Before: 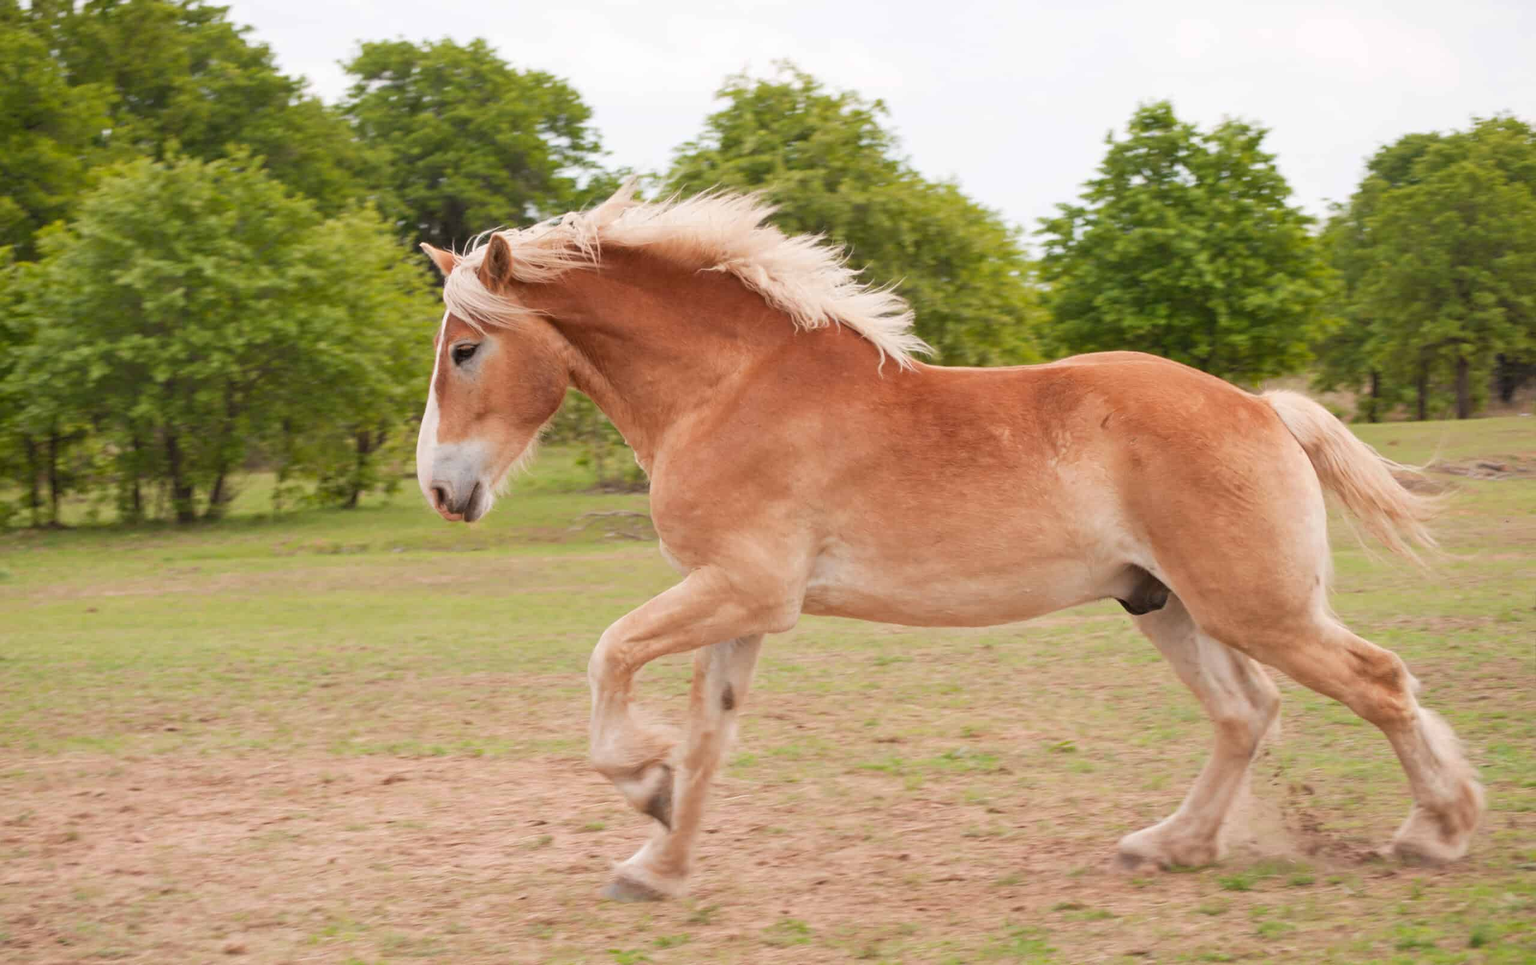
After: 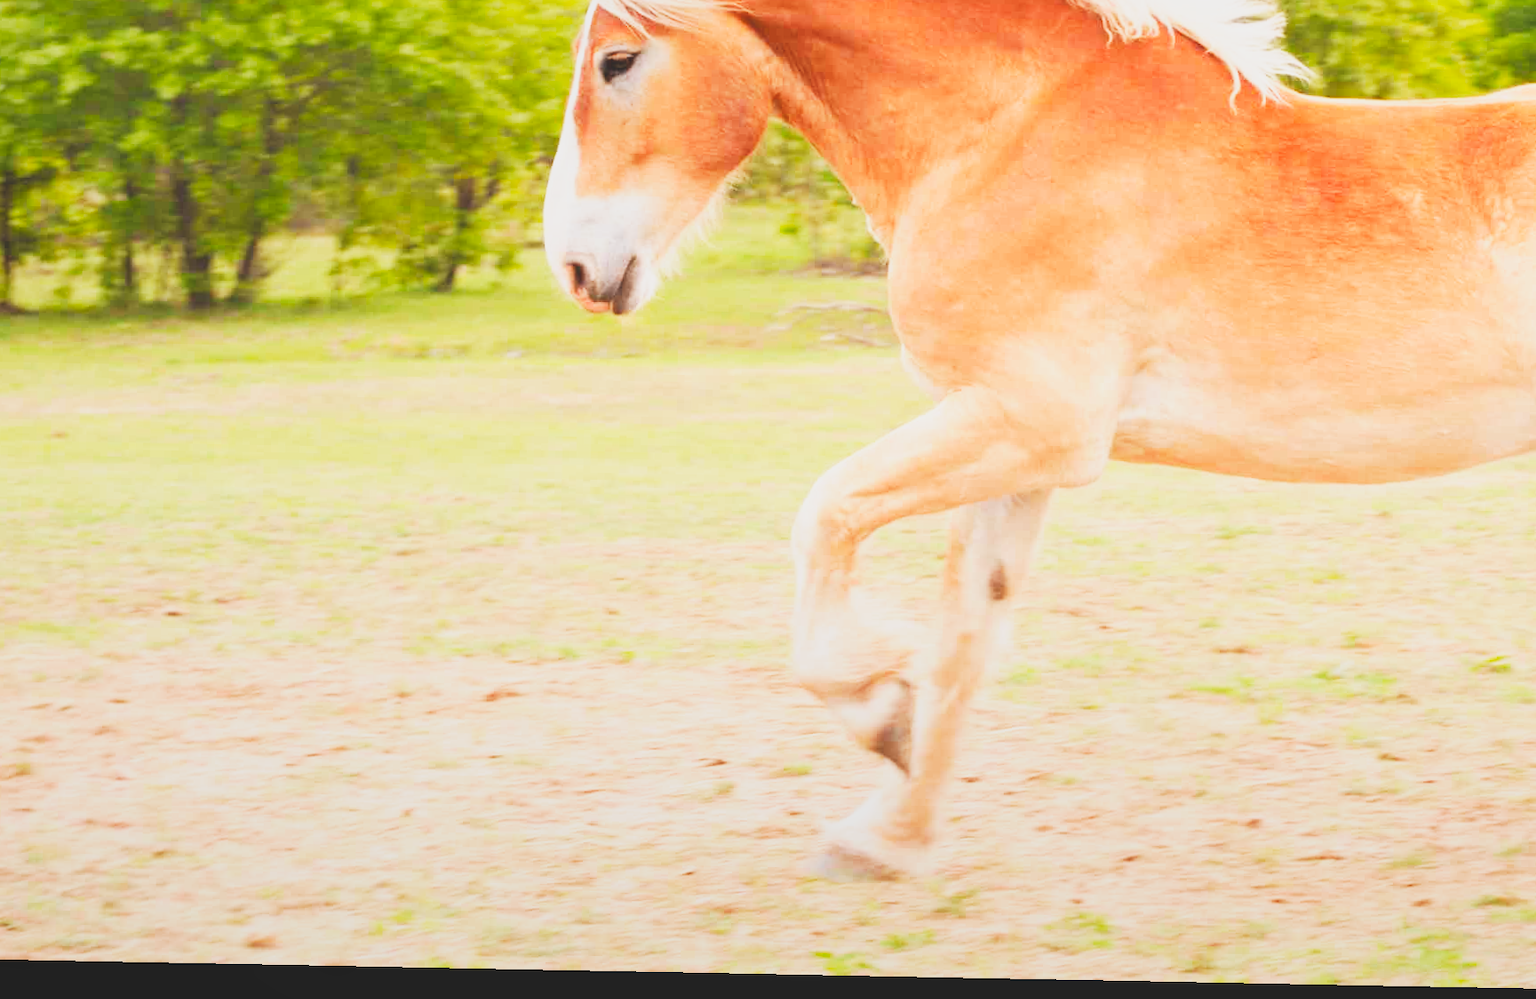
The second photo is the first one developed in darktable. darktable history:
base curve: curves: ch0 [(0, 0) (0.007, 0.004) (0.027, 0.03) (0.046, 0.07) (0.207, 0.54) (0.442, 0.872) (0.673, 0.972) (1, 1)], preserve colors none
local contrast: detail 72%
crop and rotate: angle -1.09°, left 3.817%, top 32.024%, right 29.396%
tone equalizer: on, module defaults
